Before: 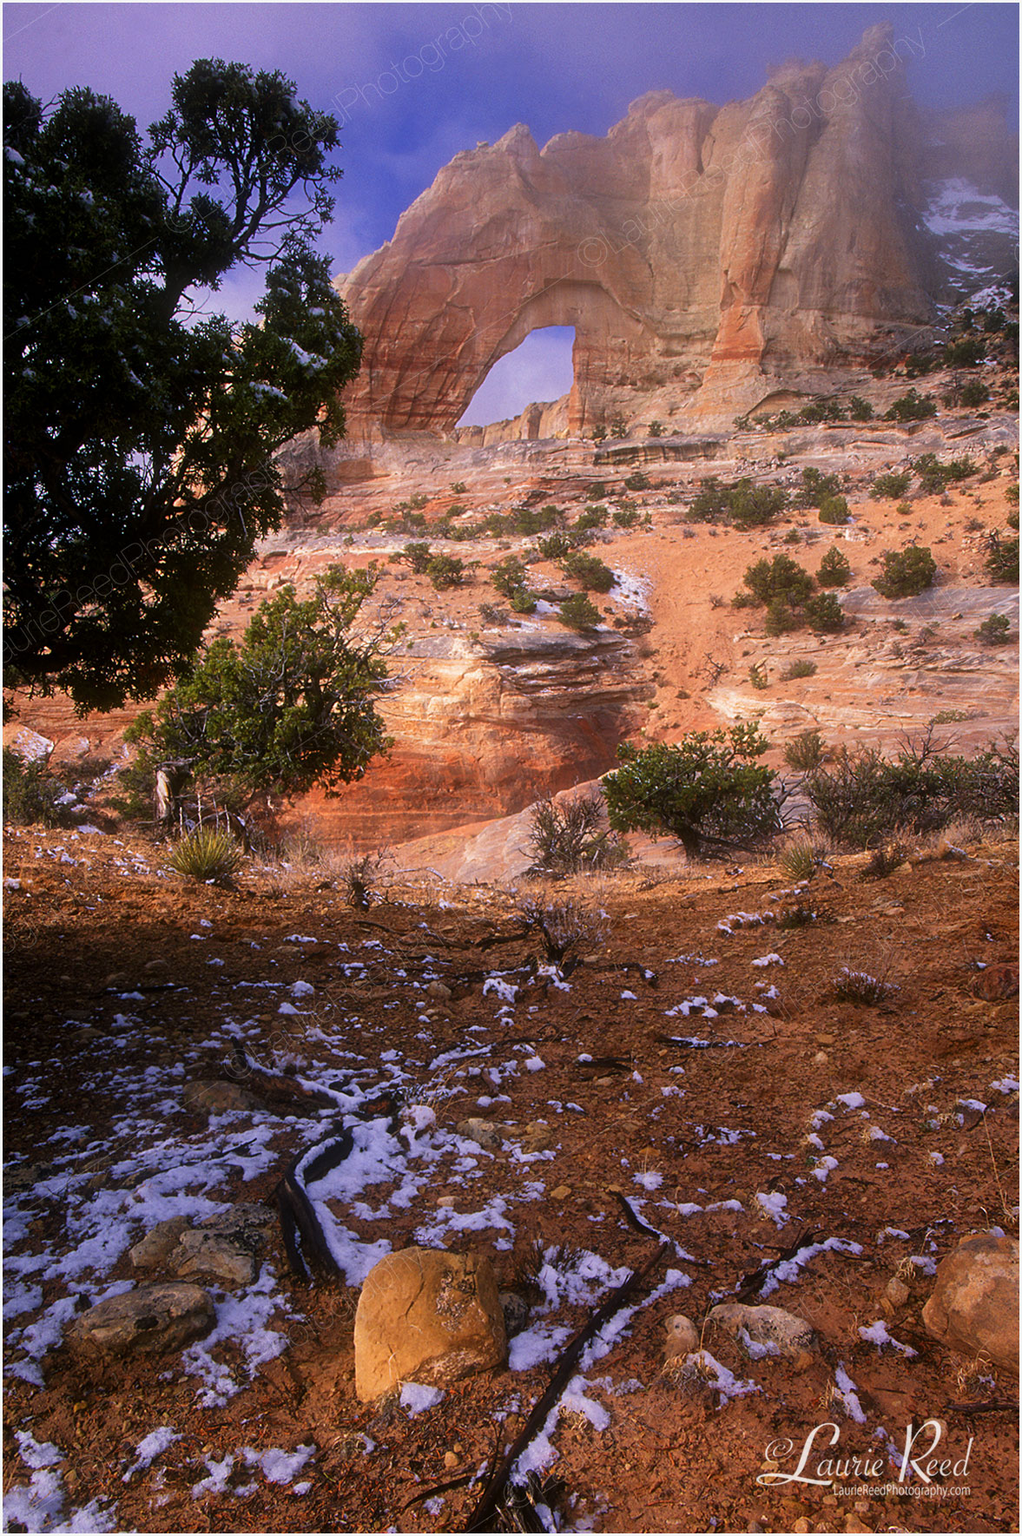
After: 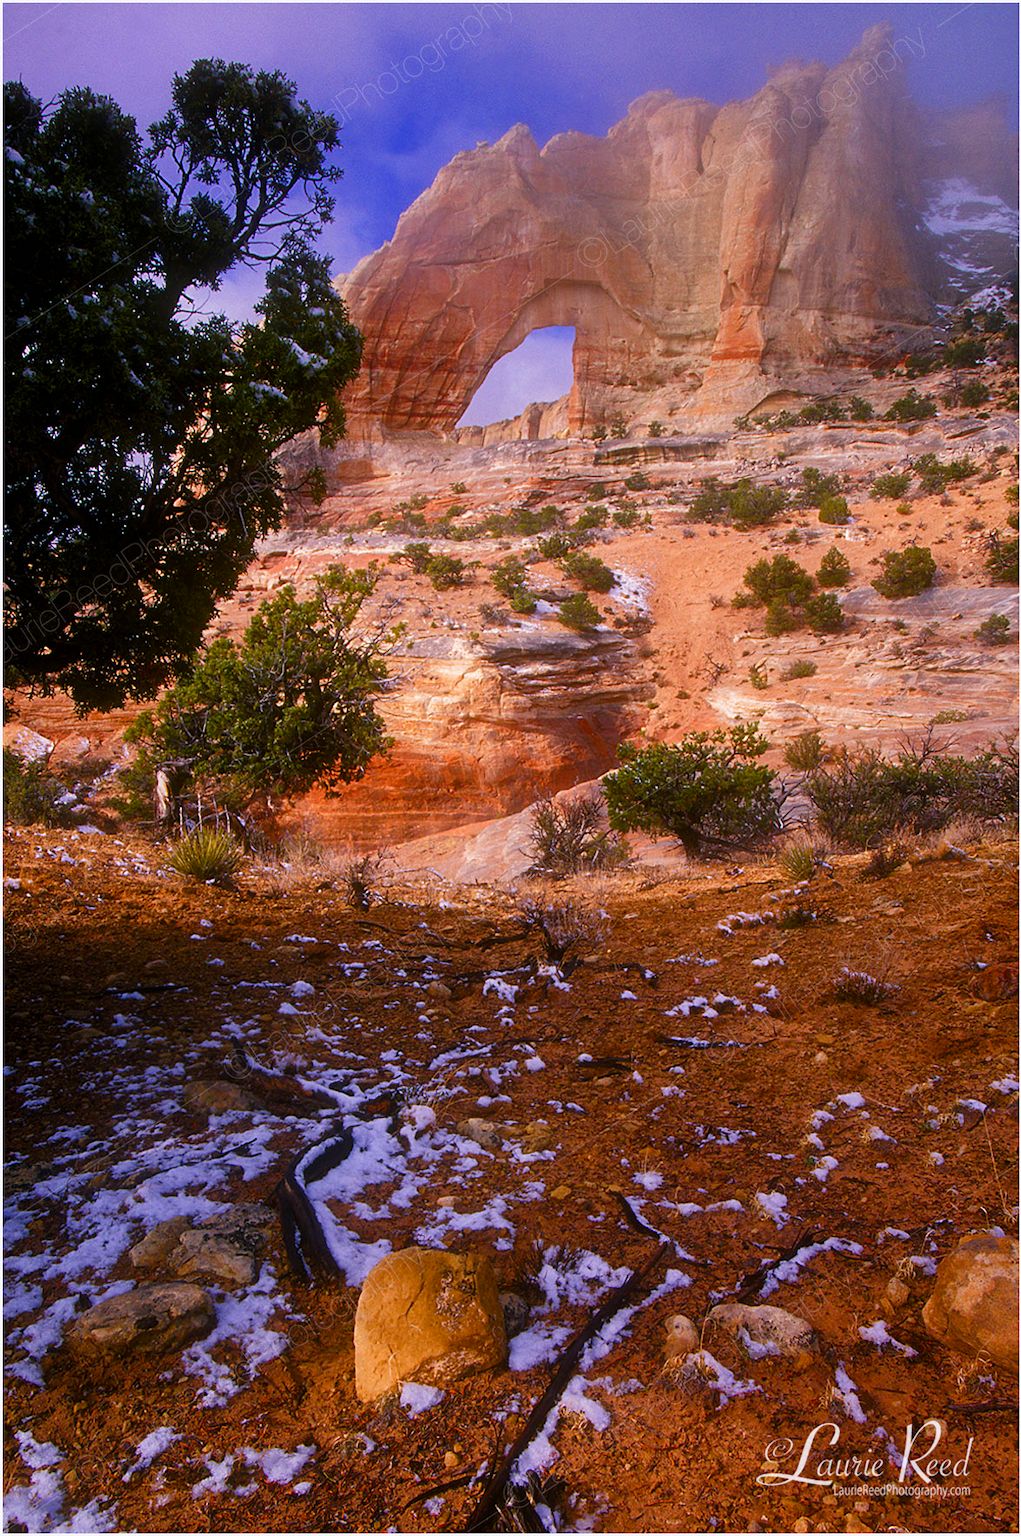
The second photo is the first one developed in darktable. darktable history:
color balance rgb: perceptual saturation grading › global saturation 20%, perceptual saturation grading › highlights -25%, perceptual saturation grading › shadows 50%
white balance: red 1.009, blue 1.027
